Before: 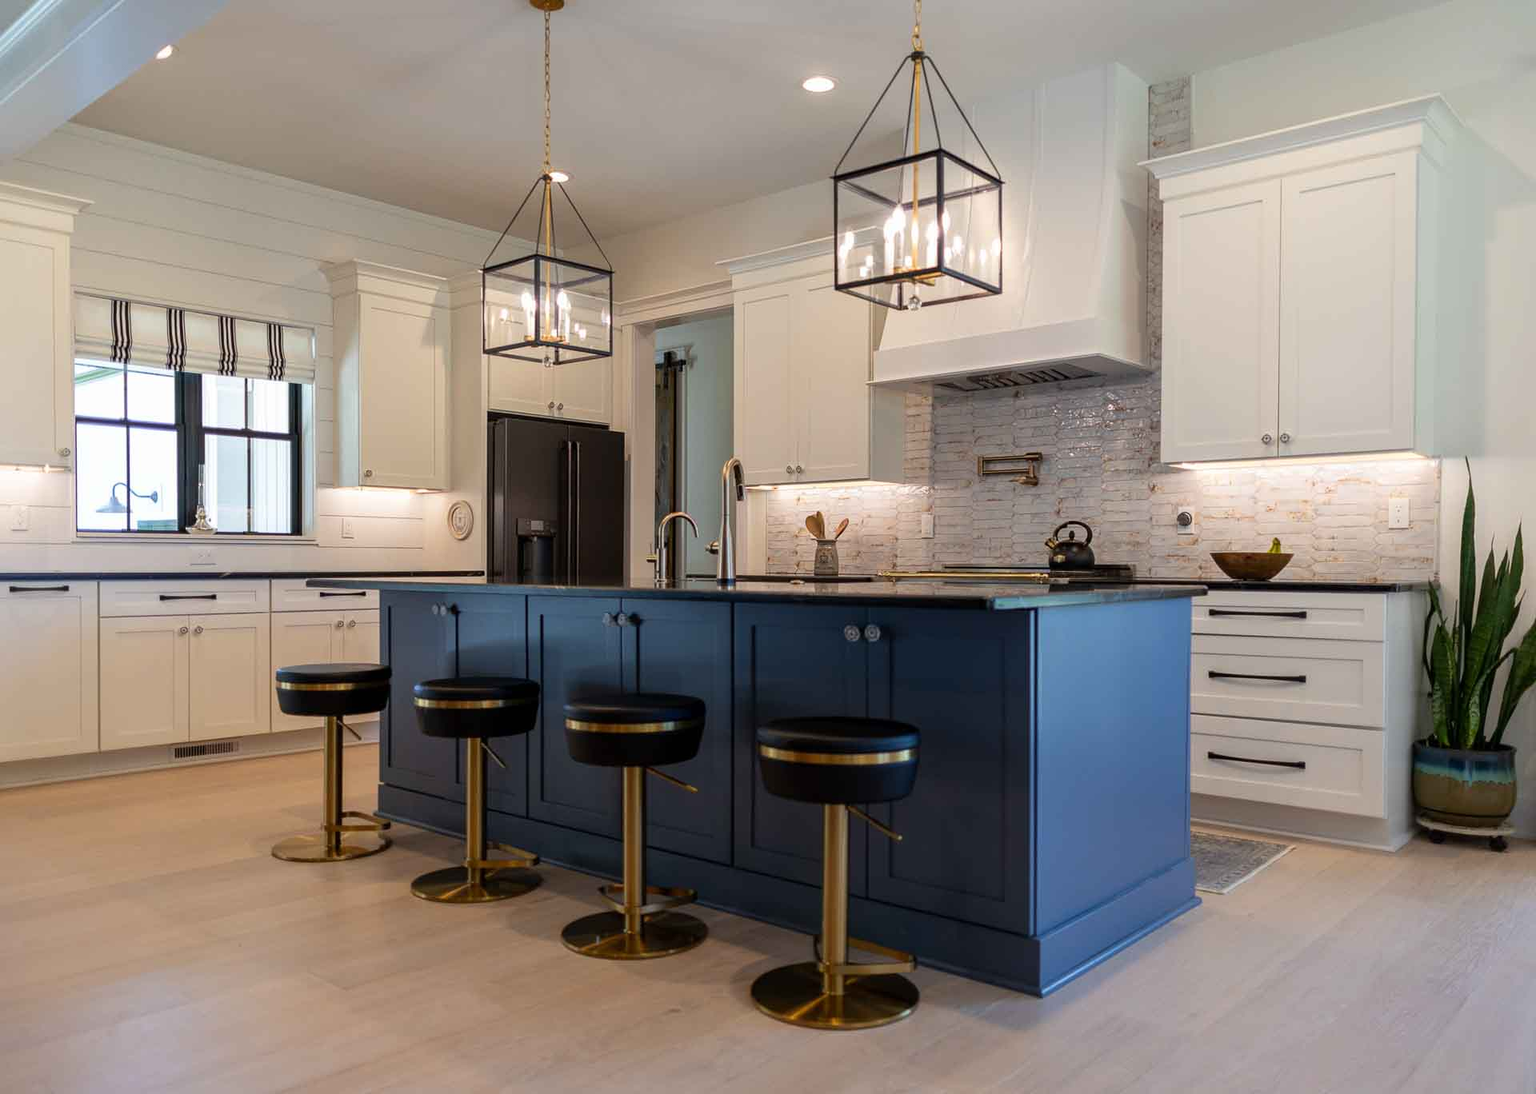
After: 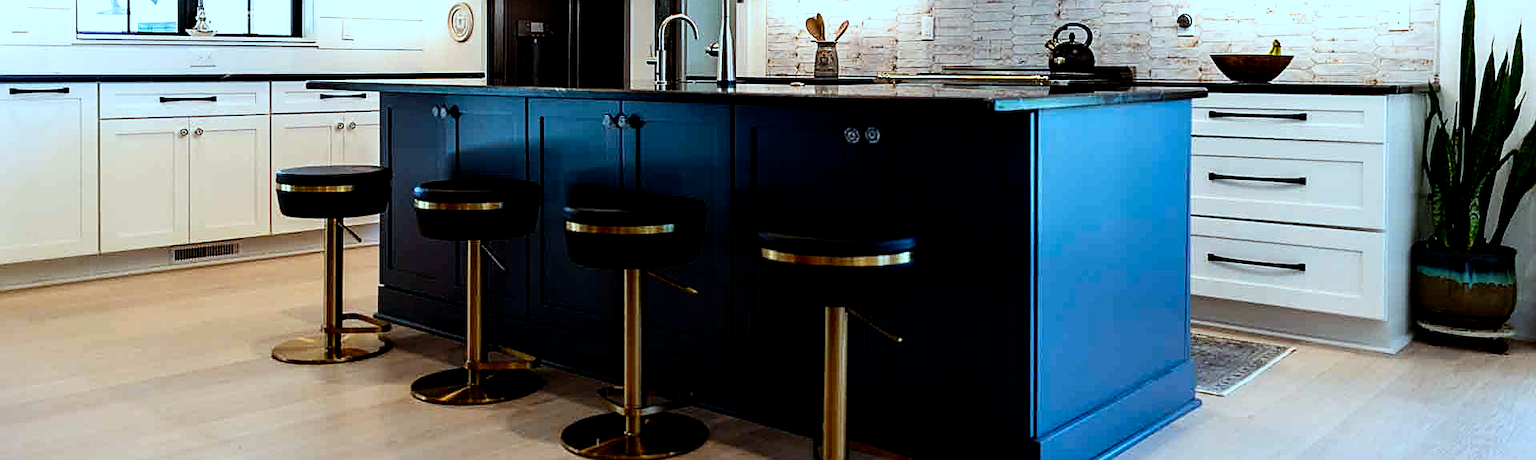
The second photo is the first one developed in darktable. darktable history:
color correction: highlights a* -11.71, highlights b* -15.58
tone equalizer: -8 EV -0.75 EV, -7 EV -0.7 EV, -6 EV -0.6 EV, -5 EV -0.4 EV, -3 EV 0.4 EV, -2 EV 0.6 EV, -1 EV 0.7 EV, +0 EV 0.75 EV, edges refinement/feathering 500, mask exposure compensation -1.57 EV, preserve details no
sharpen: on, module defaults
filmic rgb: black relative exposure -6.3 EV, white relative exposure 2.8 EV, threshold 3 EV, target black luminance 0%, hardness 4.6, latitude 67.35%, contrast 1.292, shadows ↔ highlights balance -3.5%, preserve chrominance no, color science v4 (2020), contrast in shadows soft, enable highlight reconstruction true
crop: top 45.551%, bottom 12.262%
